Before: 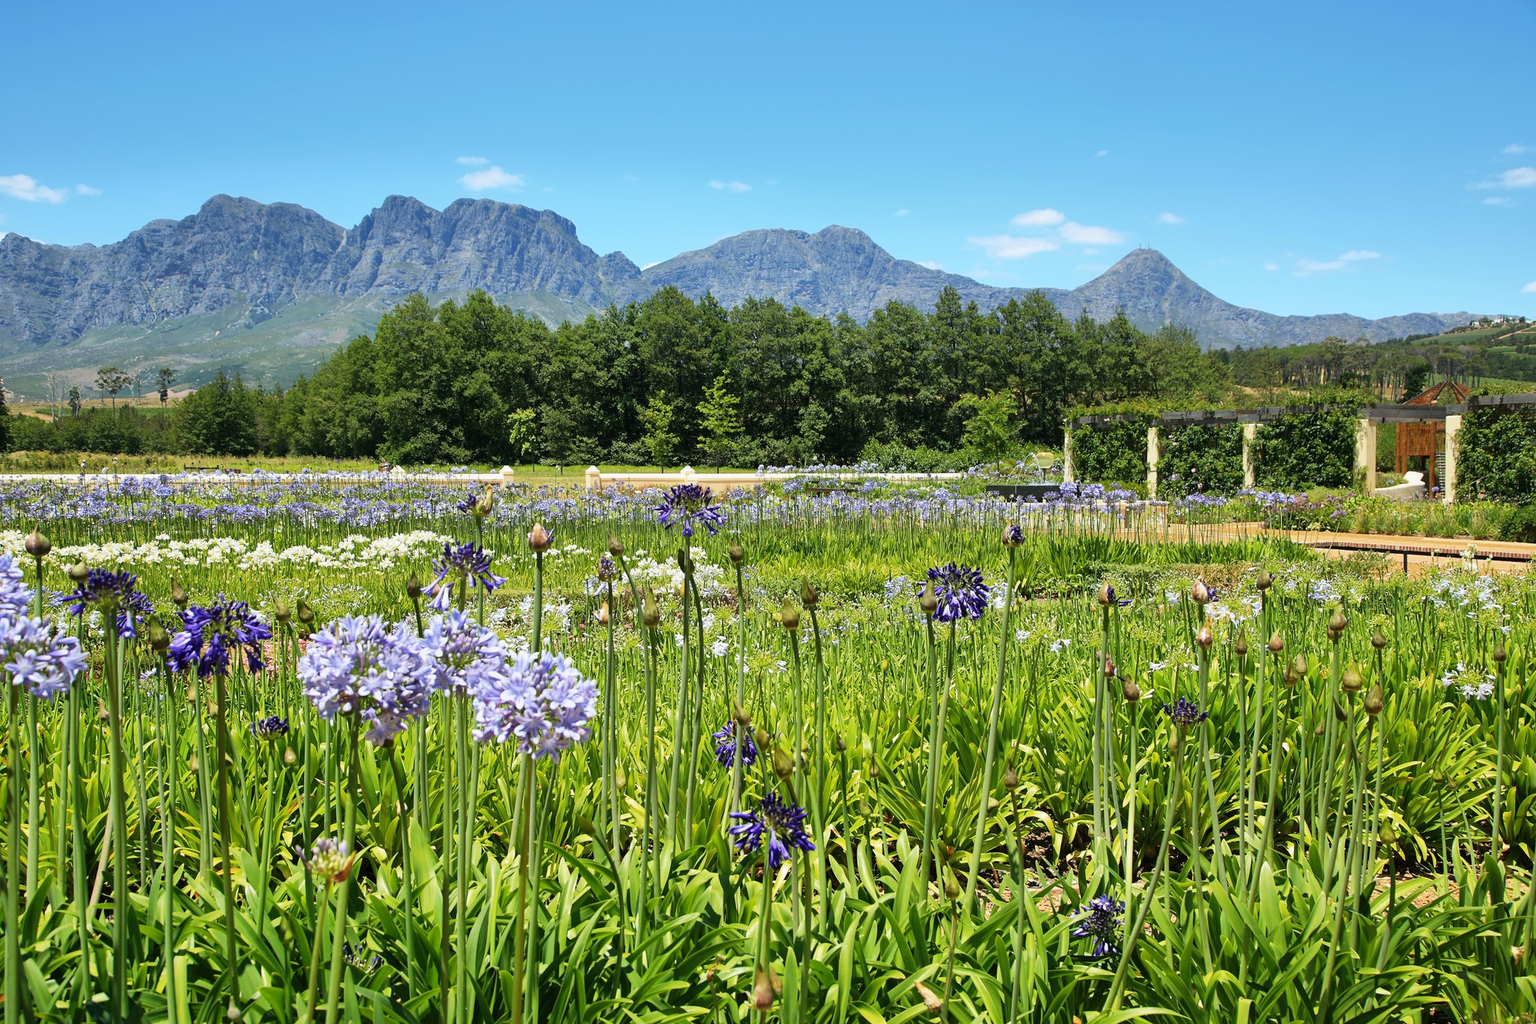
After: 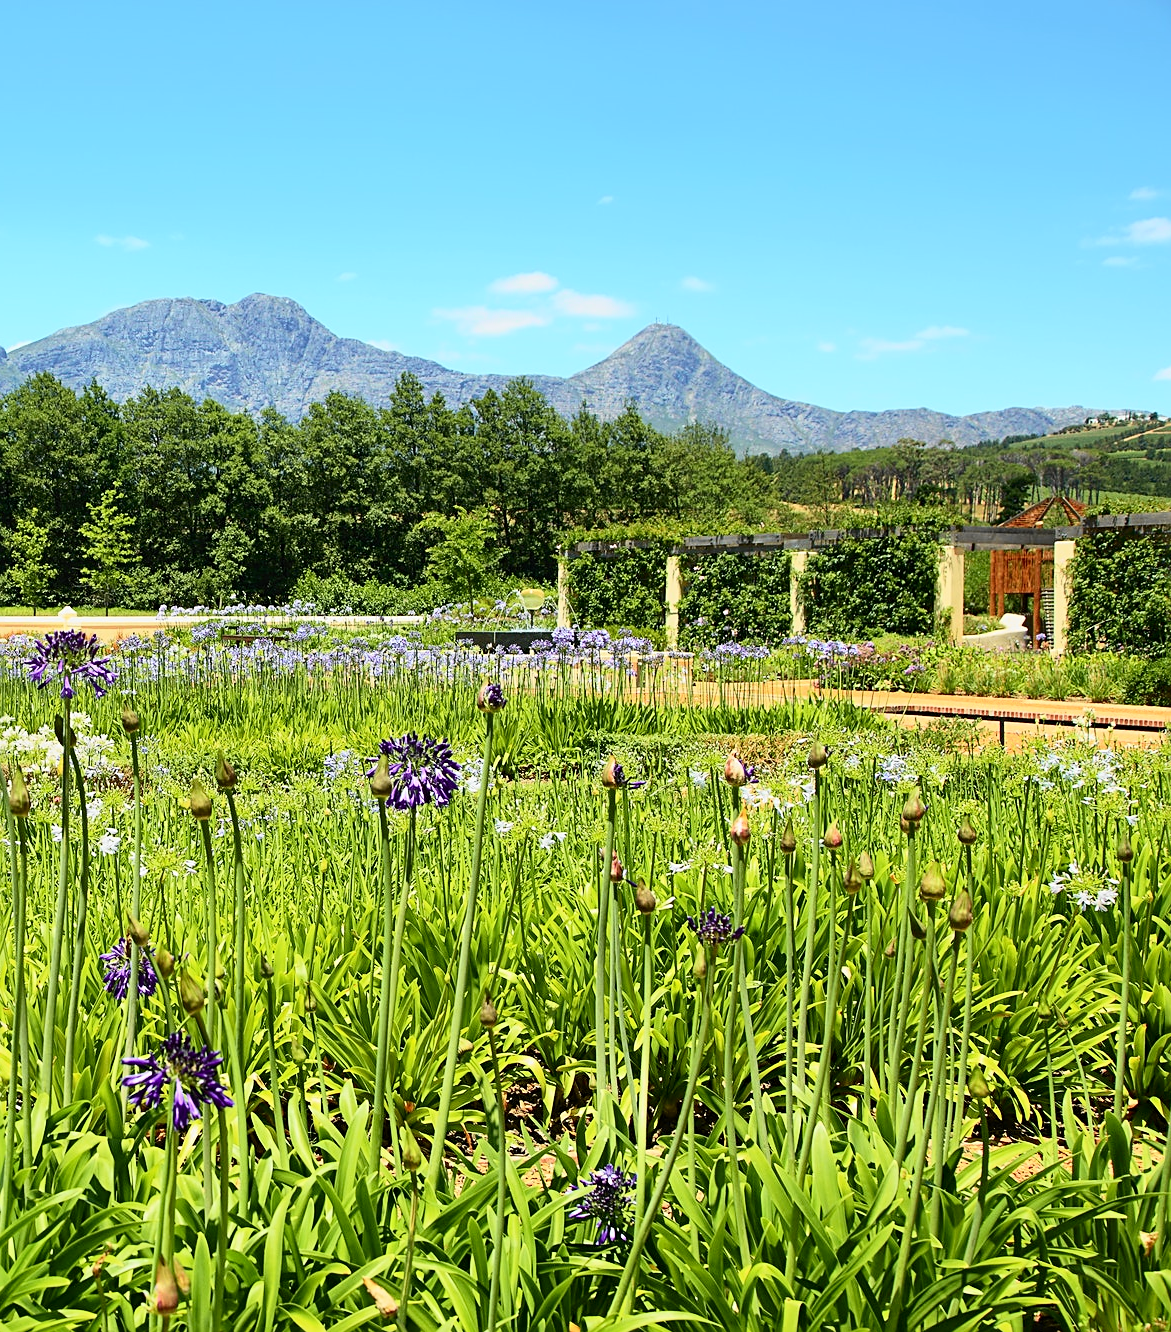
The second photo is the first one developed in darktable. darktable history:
crop: left 41.402%
tone curve: curves: ch0 [(0, 0) (0.131, 0.116) (0.316, 0.345) (0.501, 0.584) (0.629, 0.732) (0.812, 0.888) (1, 0.974)]; ch1 [(0, 0) (0.366, 0.367) (0.475, 0.462) (0.494, 0.496) (0.504, 0.499) (0.553, 0.584) (1, 1)]; ch2 [(0, 0) (0.333, 0.346) (0.375, 0.375) (0.424, 0.43) (0.476, 0.492) (0.502, 0.502) (0.533, 0.556) (0.566, 0.599) (0.614, 0.653) (1, 1)], color space Lab, independent channels, preserve colors none
sharpen: on, module defaults
